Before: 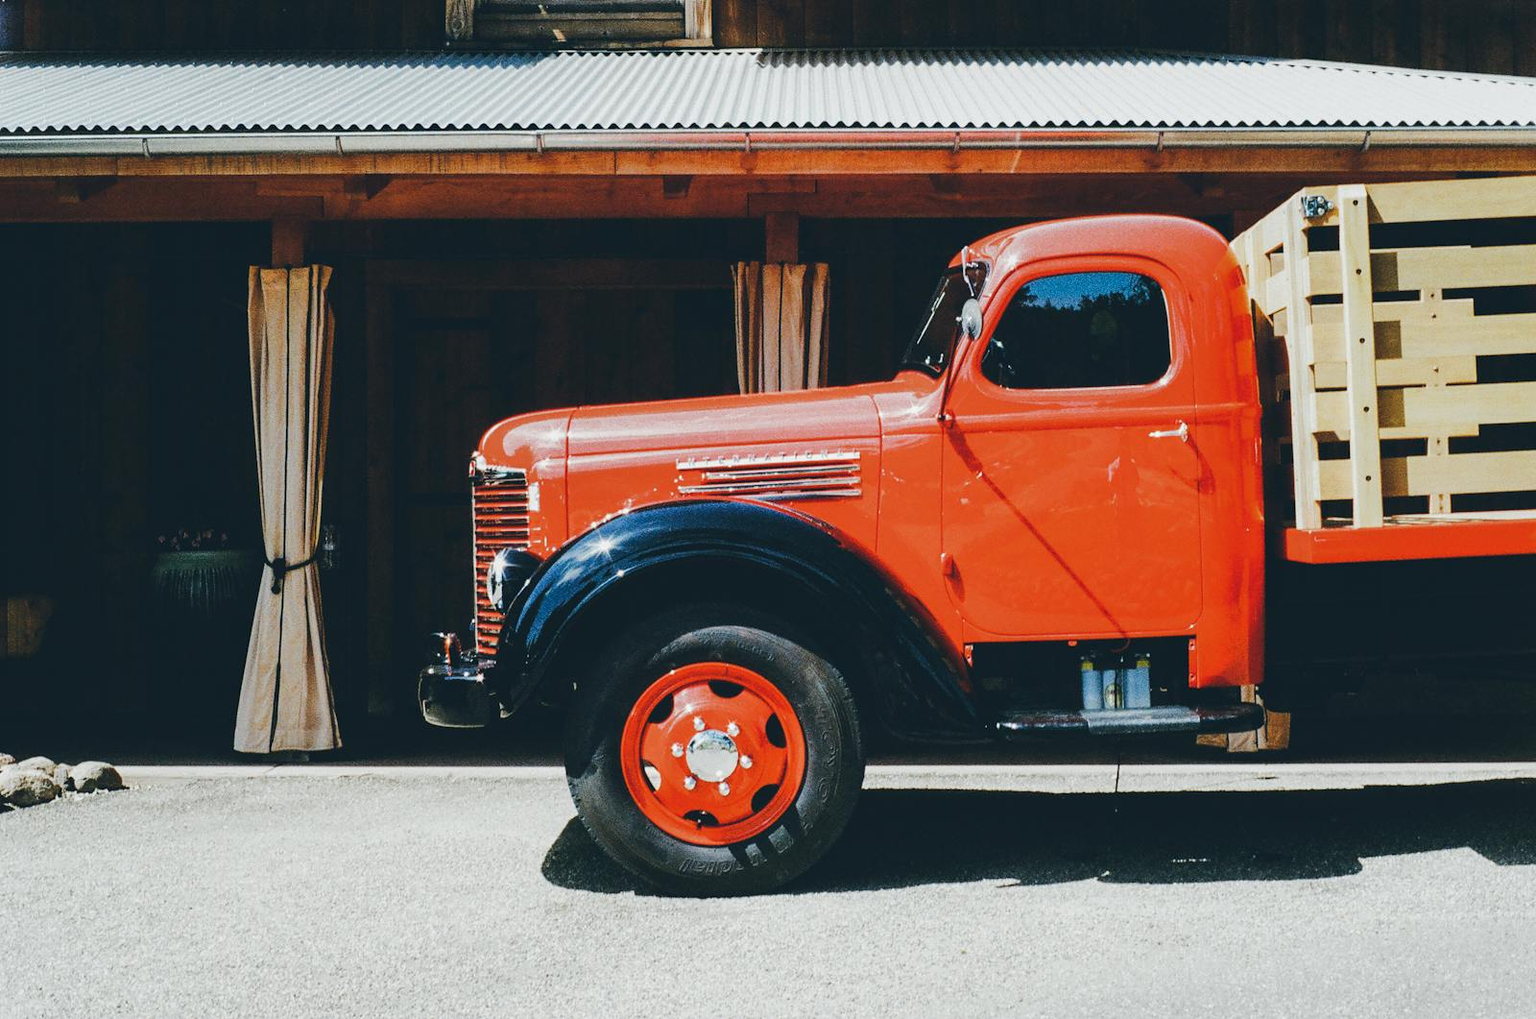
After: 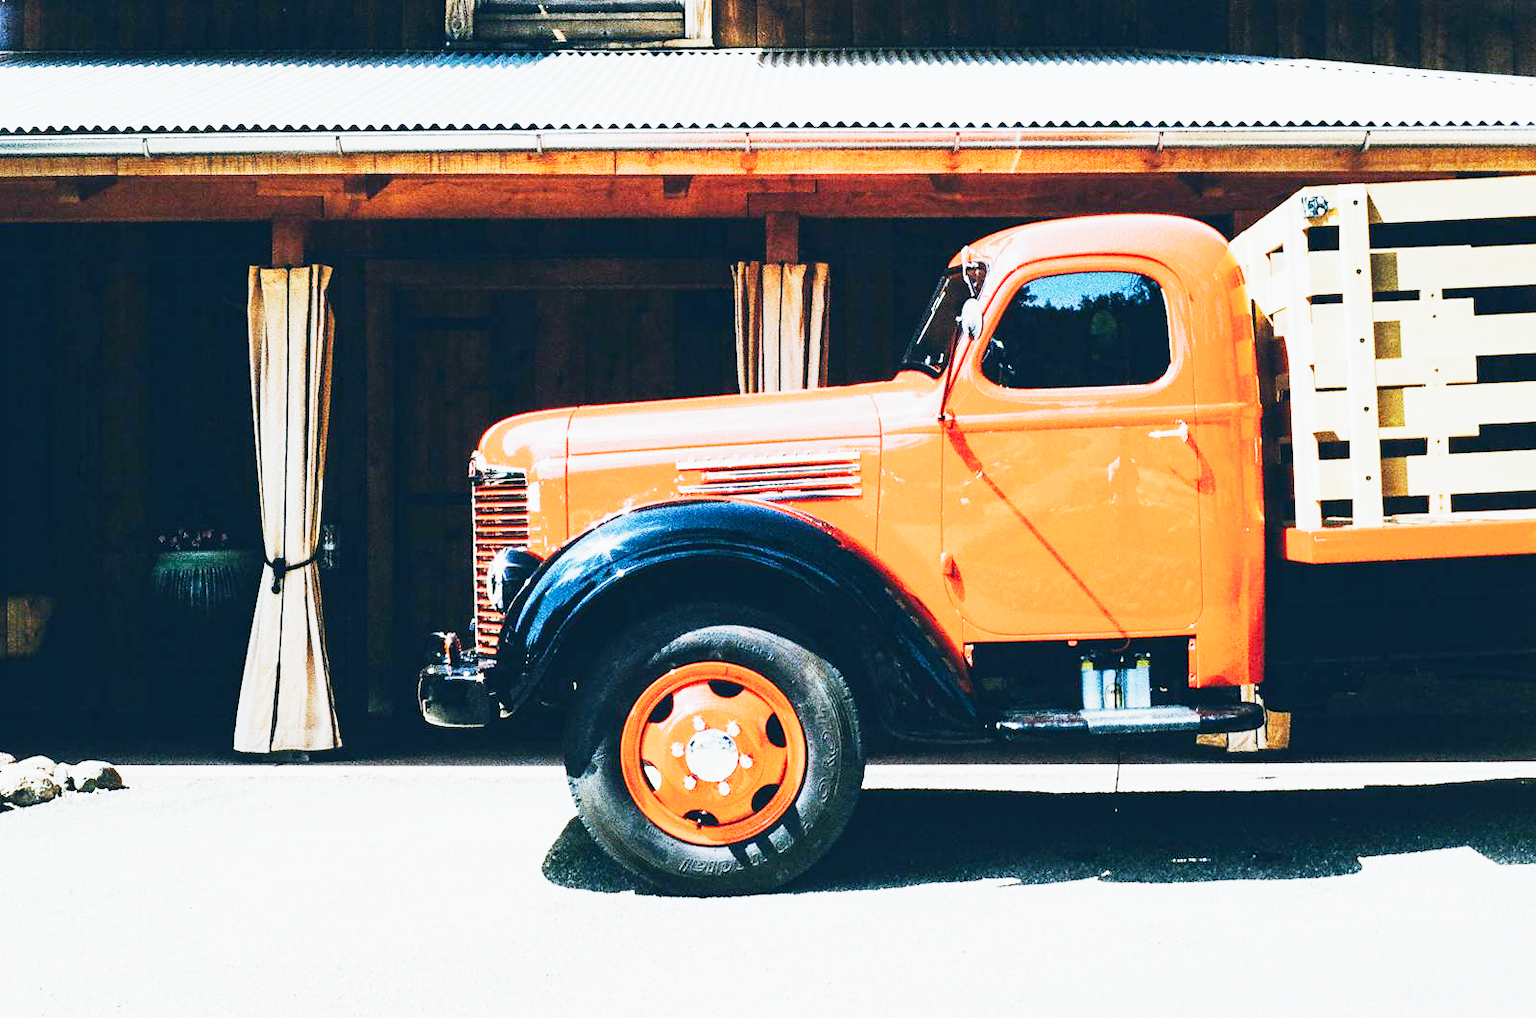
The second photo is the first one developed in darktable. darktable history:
white balance: red 0.967, blue 1.049
exposure: black level correction 0, exposure 1.741 EV, compensate exposure bias true, compensate highlight preservation false
sigmoid: contrast 2, skew -0.2, preserve hue 0%, red attenuation 0.1, red rotation 0.035, green attenuation 0.1, green rotation -0.017, blue attenuation 0.15, blue rotation -0.052, base primaries Rec2020
